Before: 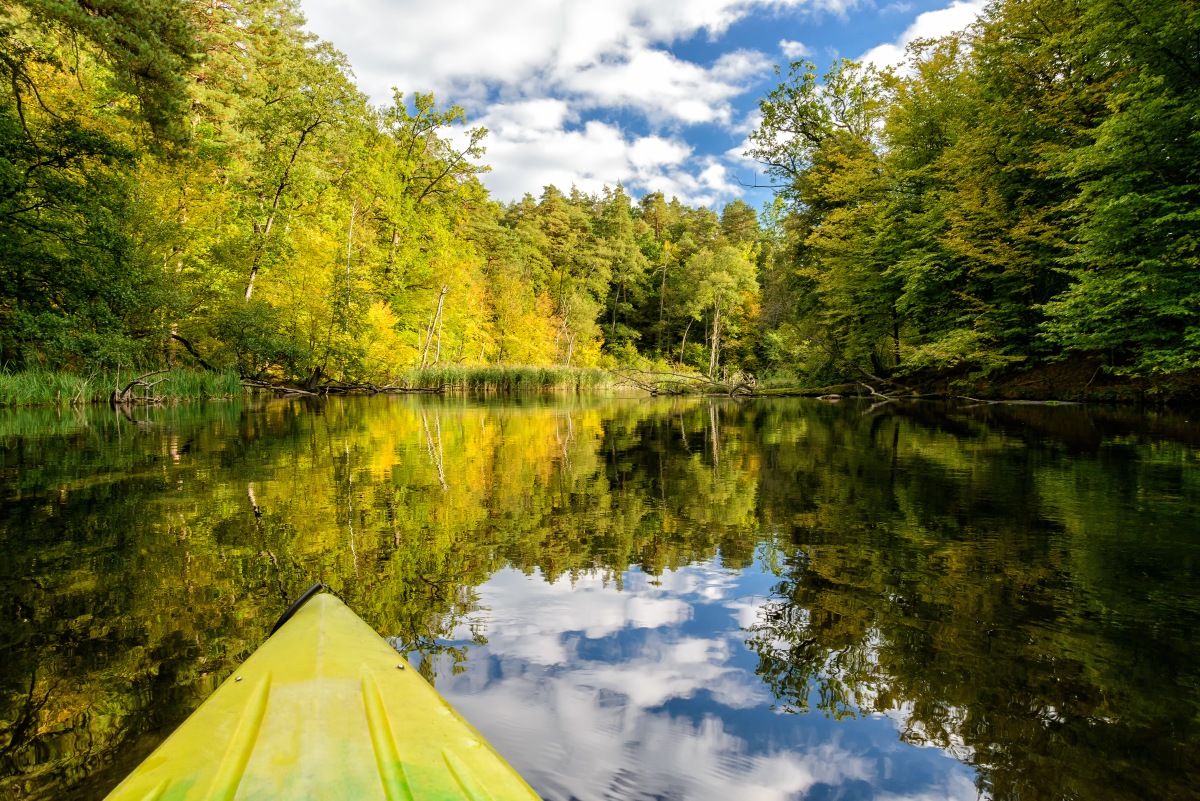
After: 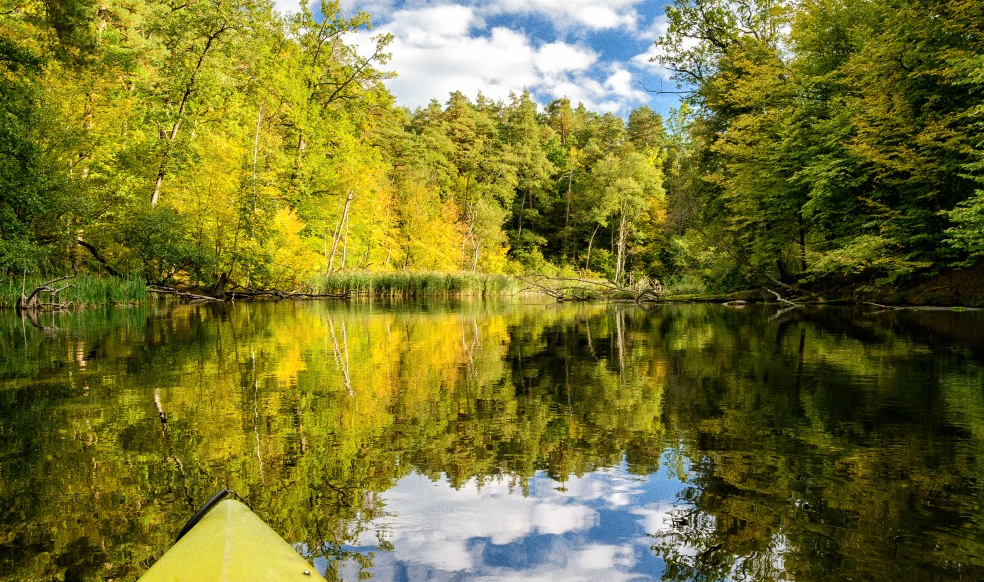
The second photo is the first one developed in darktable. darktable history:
contrast brightness saturation: contrast 0.1, brightness 0.02, saturation 0.02
grain: coarseness 0.09 ISO
crop: left 7.856%, top 11.836%, right 10.12%, bottom 15.387%
